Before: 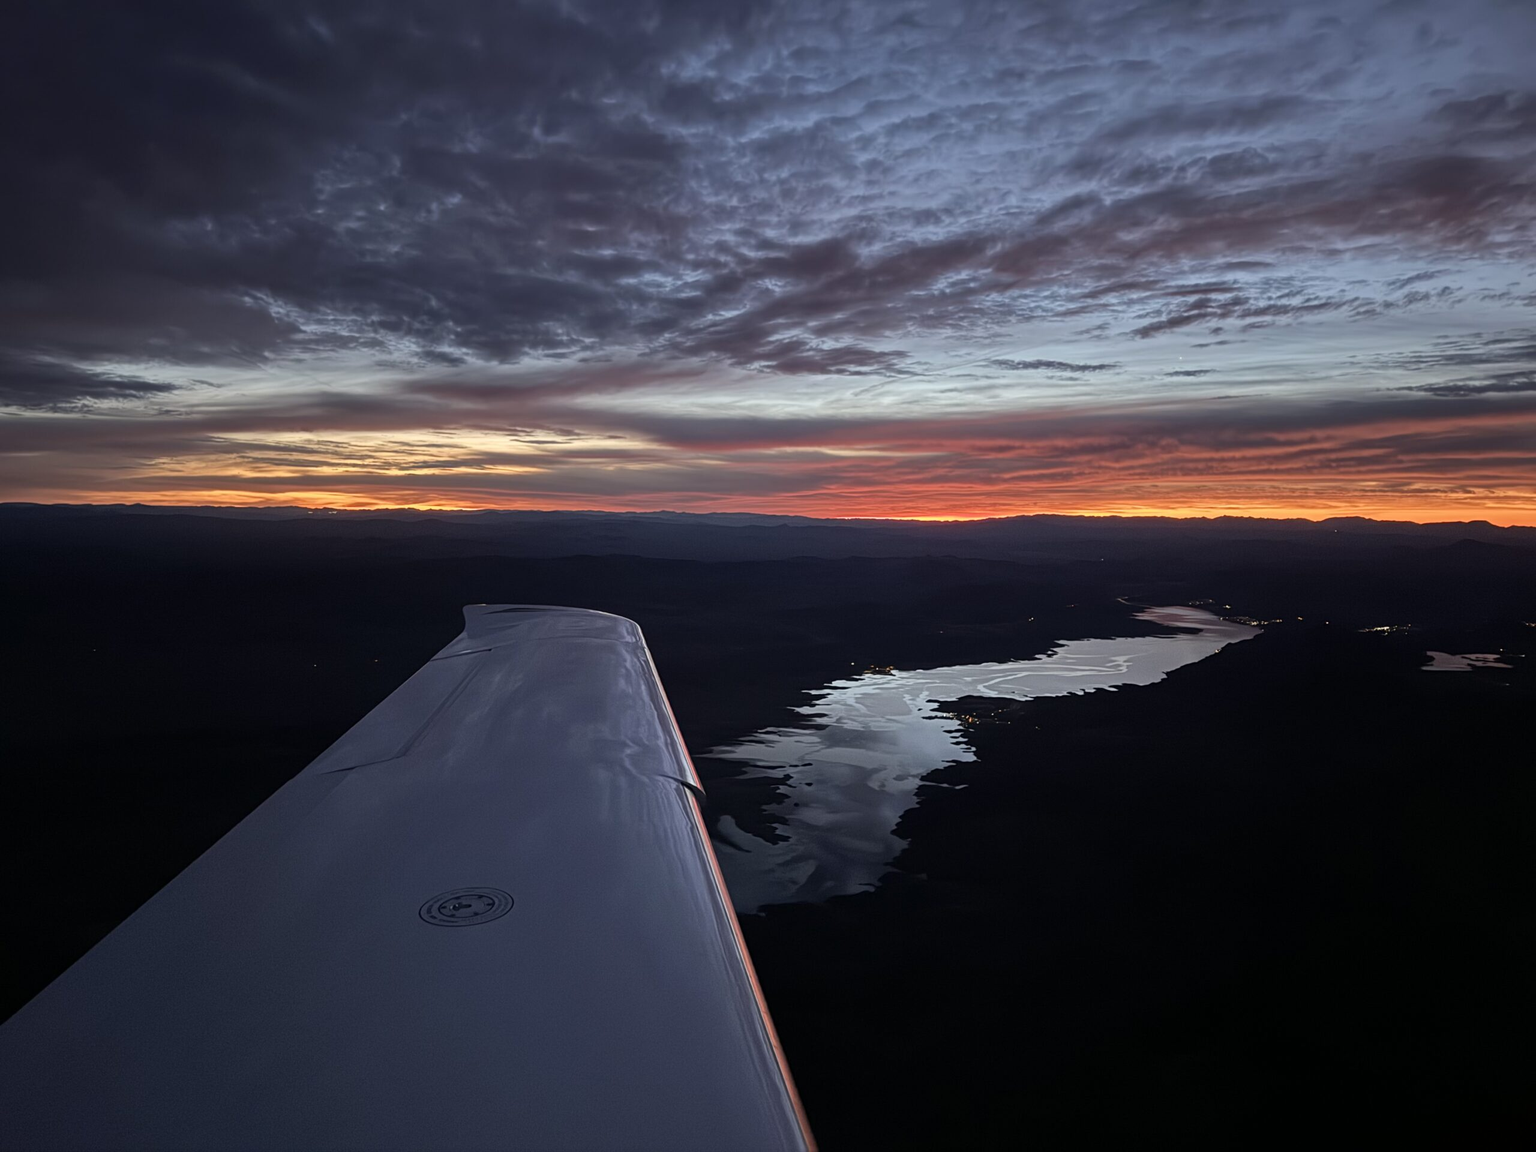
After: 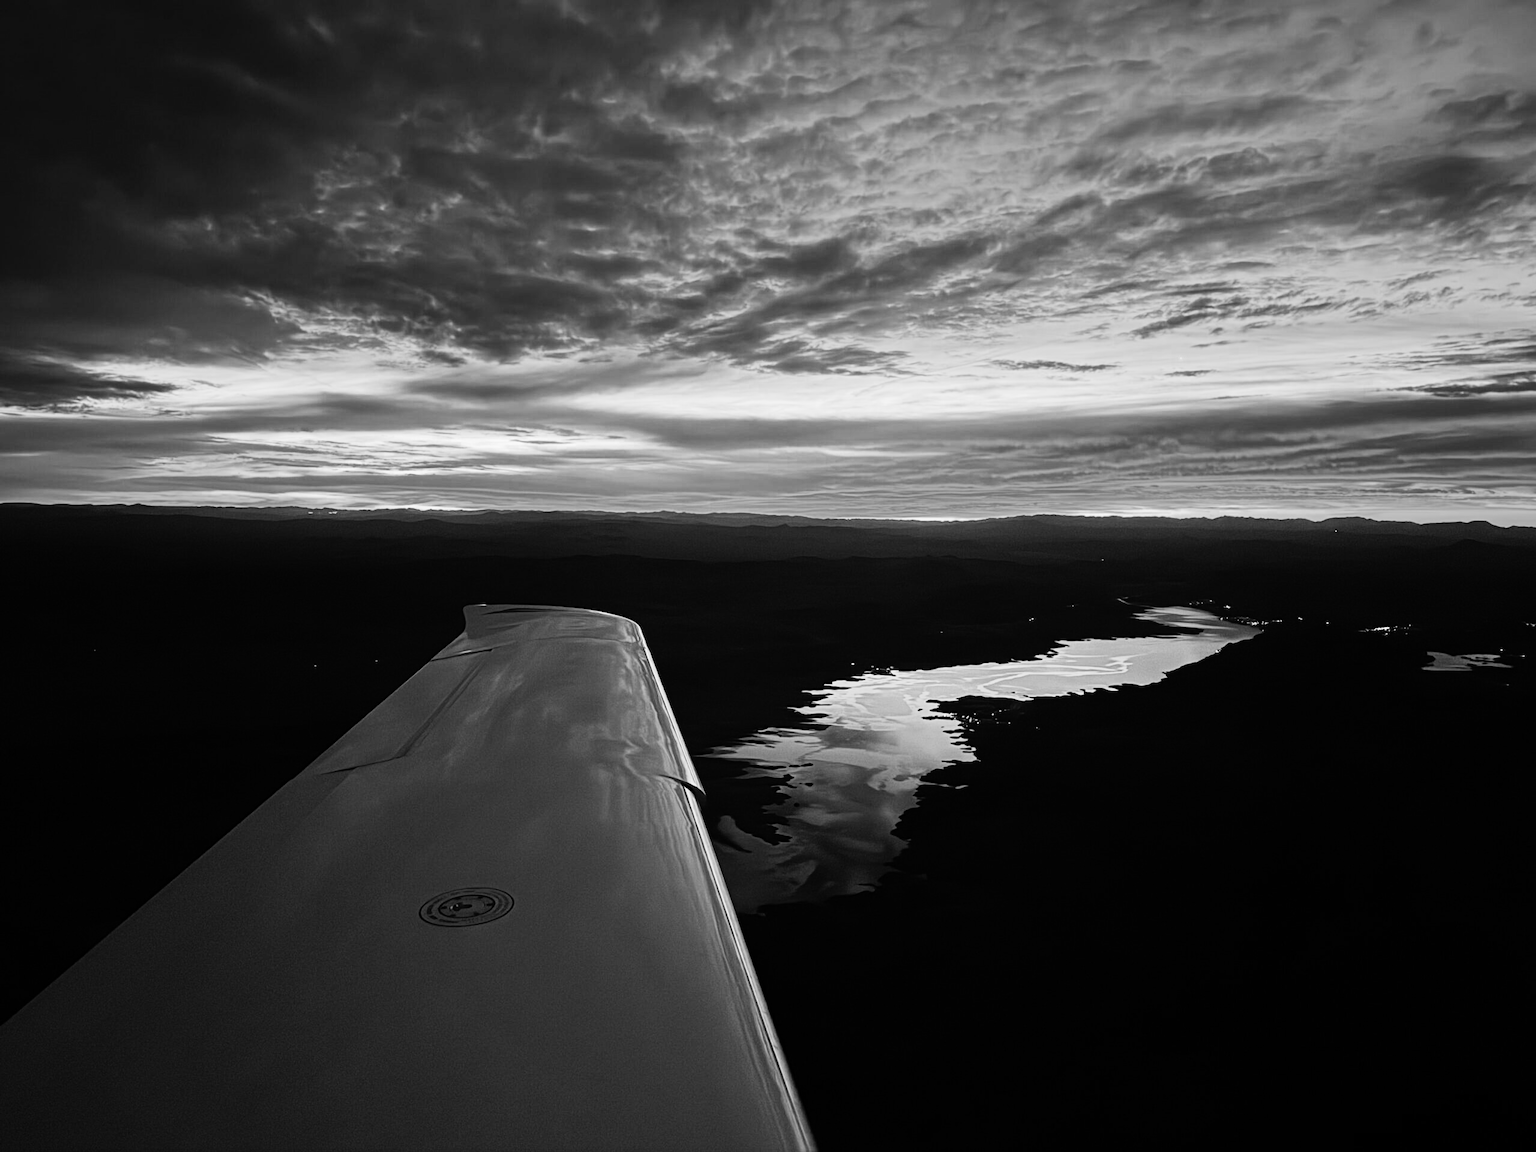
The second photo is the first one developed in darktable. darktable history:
color balance rgb: shadows lift › chroma 1%, shadows lift › hue 113°, highlights gain › chroma 0.2%, highlights gain › hue 333°, perceptual saturation grading › global saturation 20%, perceptual saturation grading › highlights -50%, perceptual saturation grading › shadows 25%, contrast -10%
color zones: curves: ch0 [(0, 0.5) (0.125, 0.4) (0.25, 0.5) (0.375, 0.4) (0.5, 0.4) (0.625, 0.35) (0.75, 0.35) (0.875, 0.5)]; ch1 [(0, 0.35) (0.125, 0.45) (0.25, 0.35) (0.375, 0.35) (0.5, 0.35) (0.625, 0.35) (0.75, 0.45) (0.875, 0.35)]; ch2 [(0, 0.6) (0.125, 0.5) (0.25, 0.5) (0.375, 0.6) (0.5, 0.6) (0.625, 0.5) (0.75, 0.5) (0.875, 0.5)]
monochrome: on, module defaults
rgb curve: curves: ch0 [(0, 0) (0.21, 0.15) (0.24, 0.21) (0.5, 0.75) (0.75, 0.96) (0.89, 0.99) (1, 1)]; ch1 [(0, 0.02) (0.21, 0.13) (0.25, 0.2) (0.5, 0.67) (0.75, 0.9) (0.89, 0.97) (1, 1)]; ch2 [(0, 0.02) (0.21, 0.13) (0.25, 0.2) (0.5, 0.67) (0.75, 0.9) (0.89, 0.97) (1, 1)], compensate middle gray true | blend: blend mode normal, opacity 90%; mask: uniform (no mask)
